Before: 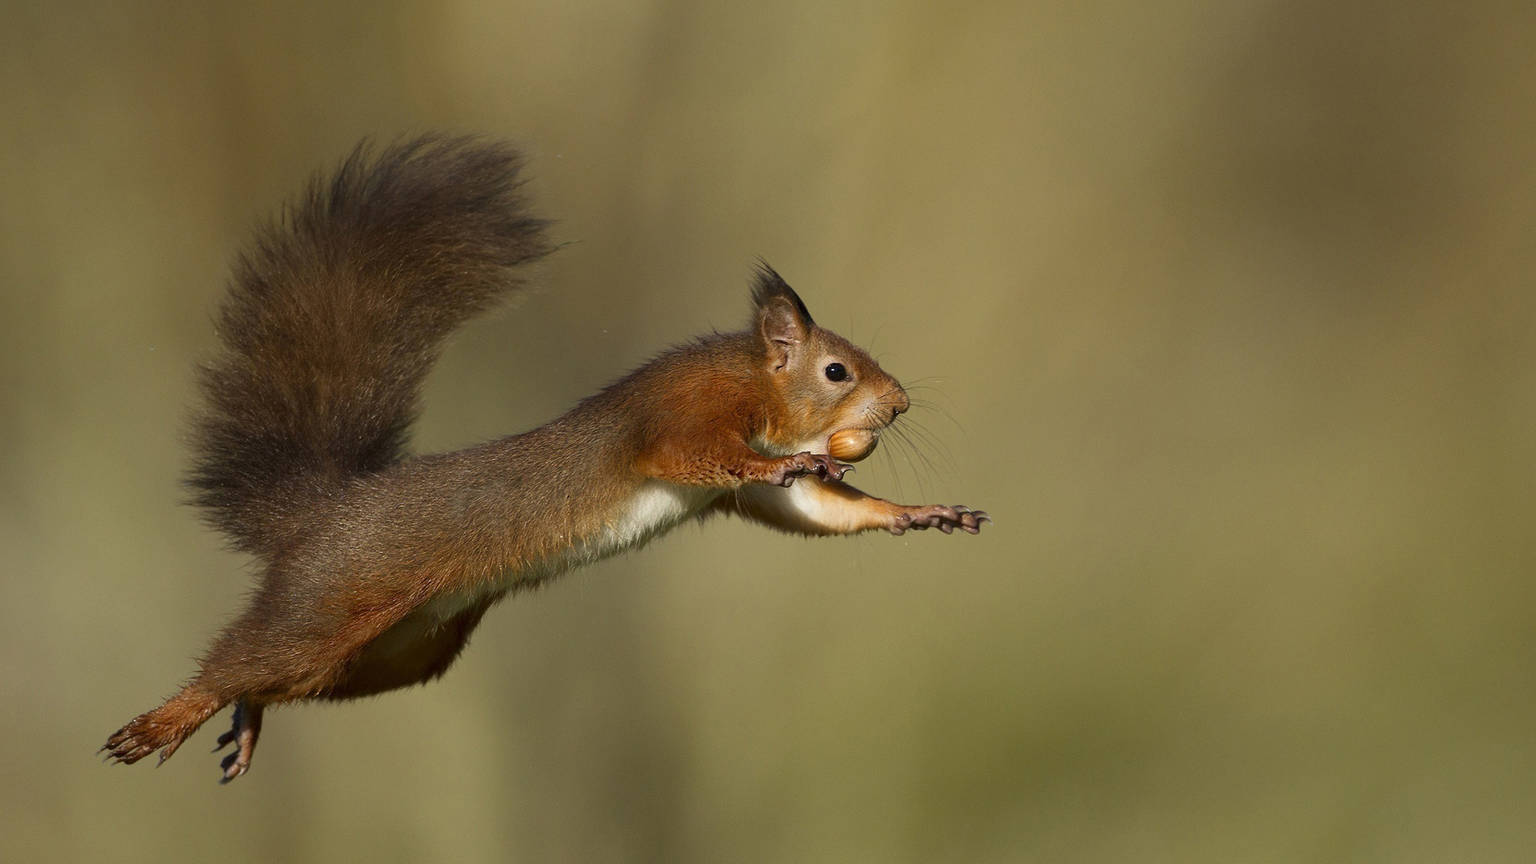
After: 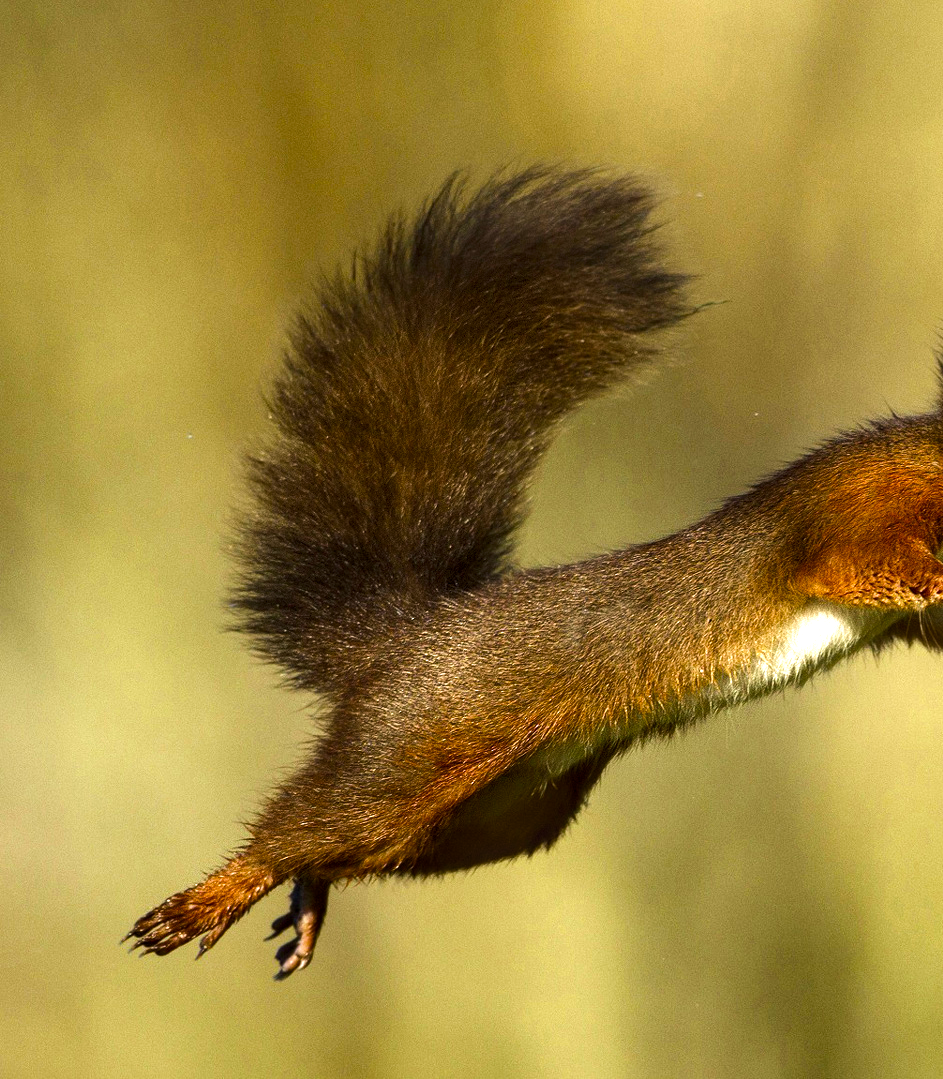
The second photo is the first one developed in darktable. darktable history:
tone equalizer: -8 EV -1.08 EV, -7 EV -1.01 EV, -6 EV -0.867 EV, -5 EV -0.578 EV, -3 EV 0.578 EV, -2 EV 0.867 EV, -1 EV 1.01 EV, +0 EV 1.08 EV, edges refinement/feathering 500, mask exposure compensation -1.57 EV, preserve details no
exposure: black level correction 0.001, exposure 0.5 EV, compensate exposure bias true, compensate highlight preservation false
crop and rotate: left 0%, top 0%, right 50.845%
local contrast: on, module defaults
velvia: strength 32%, mid-tones bias 0.2
